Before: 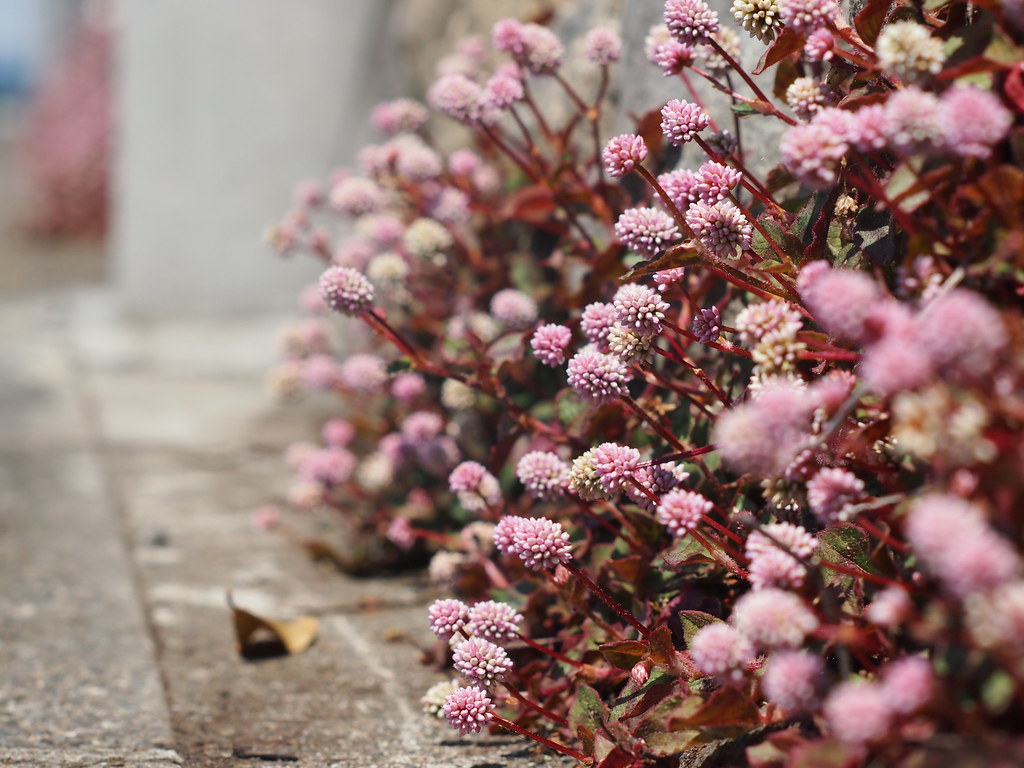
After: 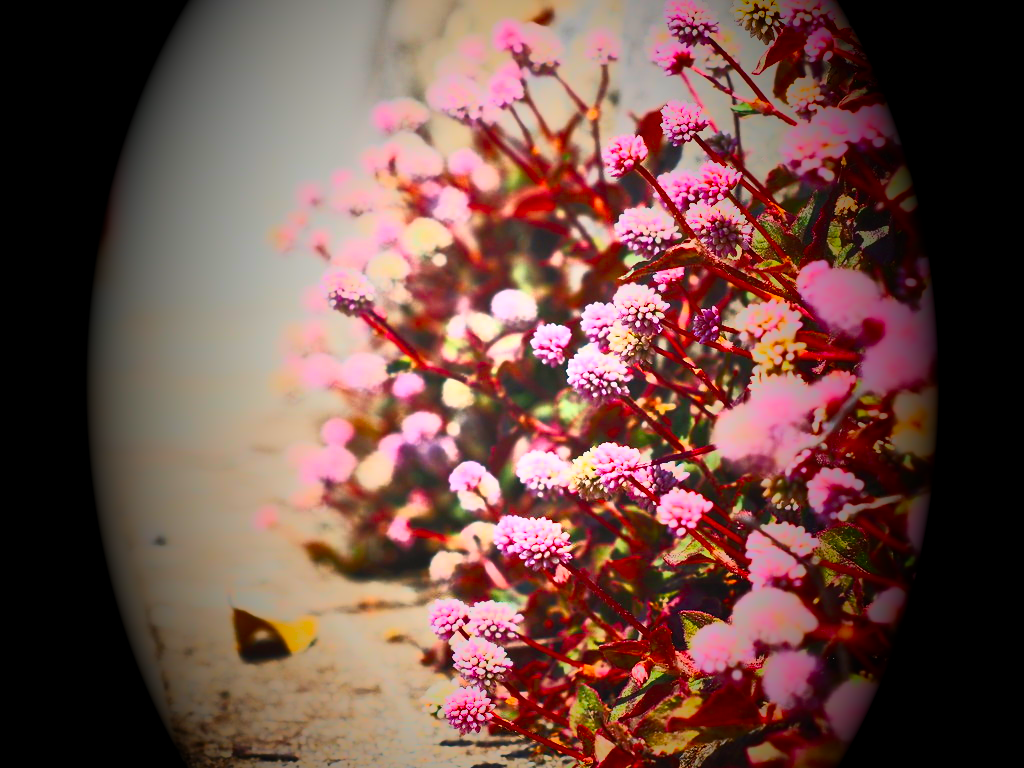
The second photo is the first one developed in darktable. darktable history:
contrast brightness saturation: contrast 1, brightness 1, saturation 1
vignetting: fall-off start 15.9%, fall-off radius 100%, brightness -1, saturation 0.5, width/height ratio 0.719
